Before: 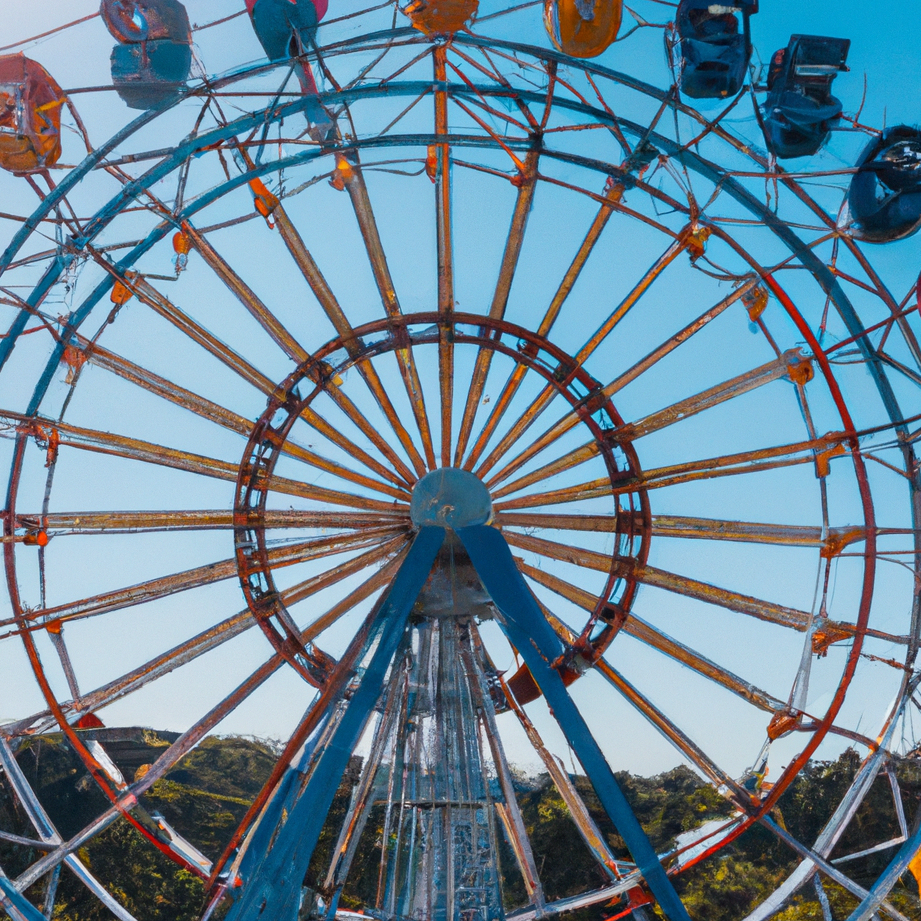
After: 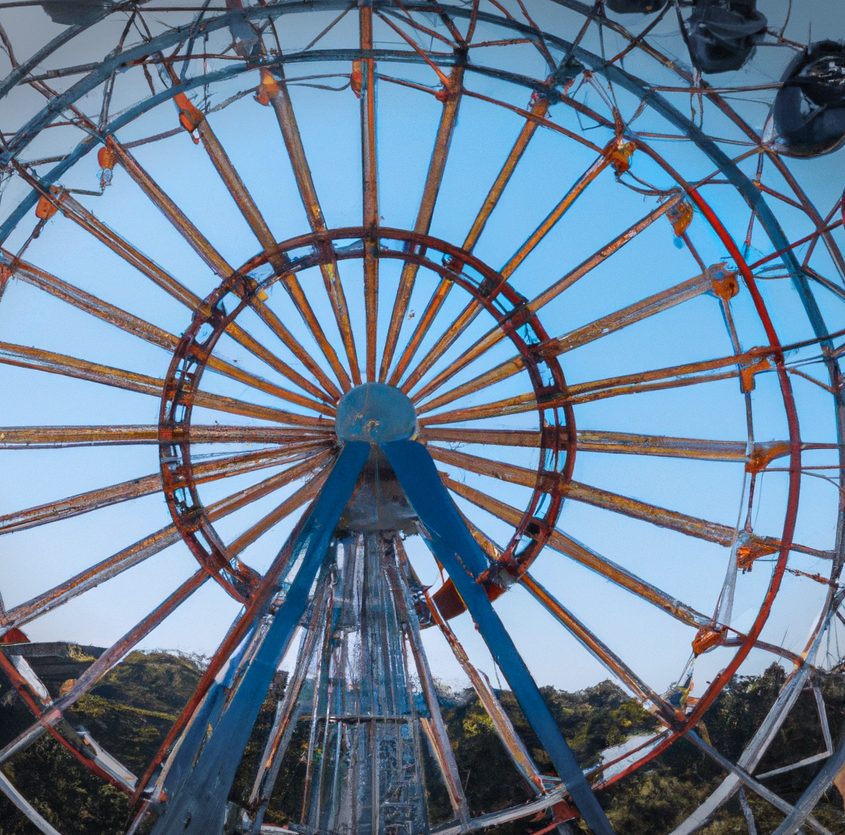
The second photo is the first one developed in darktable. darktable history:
color calibration: illuminant as shot in camera, x 0.358, y 0.373, temperature 4628.91 K, saturation algorithm version 1 (2020)
crop and rotate: left 8.204%, top 9.323%
vignetting: fall-off start 100.09%, width/height ratio 1.302
